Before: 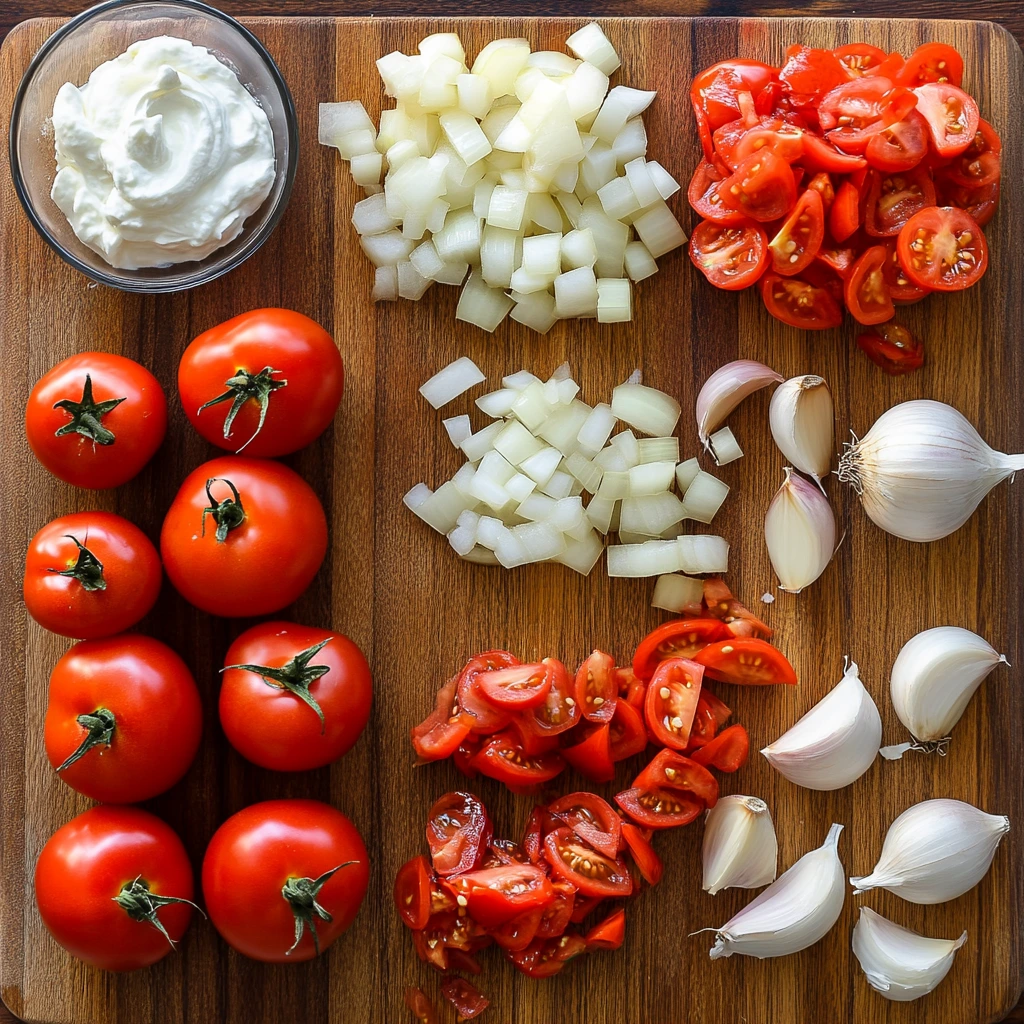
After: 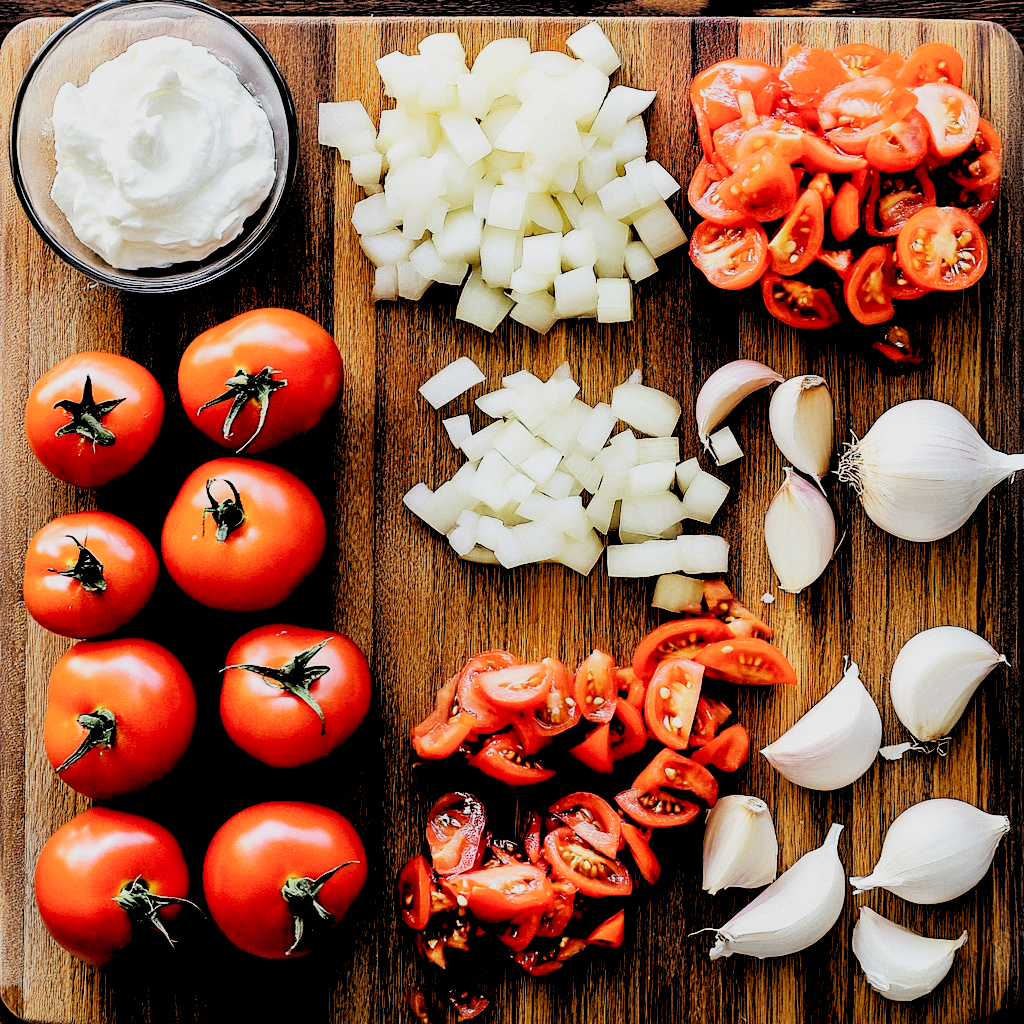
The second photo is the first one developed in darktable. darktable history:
tone equalizer: -8 EV -0.75 EV, -7 EV -0.7 EV, -6 EV -0.6 EV, -5 EV -0.4 EV, -3 EV 0.4 EV, -2 EV 0.6 EV, -1 EV 0.7 EV, +0 EV 0.75 EV, edges refinement/feathering 500, mask exposure compensation -1.57 EV, preserve details no
rgb levels: levels [[0.027, 0.429, 0.996], [0, 0.5, 1], [0, 0.5, 1]]
sigmoid: contrast 1.6, skew -0.2, preserve hue 0%, red attenuation 0.1, red rotation 0.035, green attenuation 0.1, green rotation -0.017, blue attenuation 0.15, blue rotation -0.052, base primaries Rec2020
grain: coarseness 0.09 ISO, strength 16.61%
